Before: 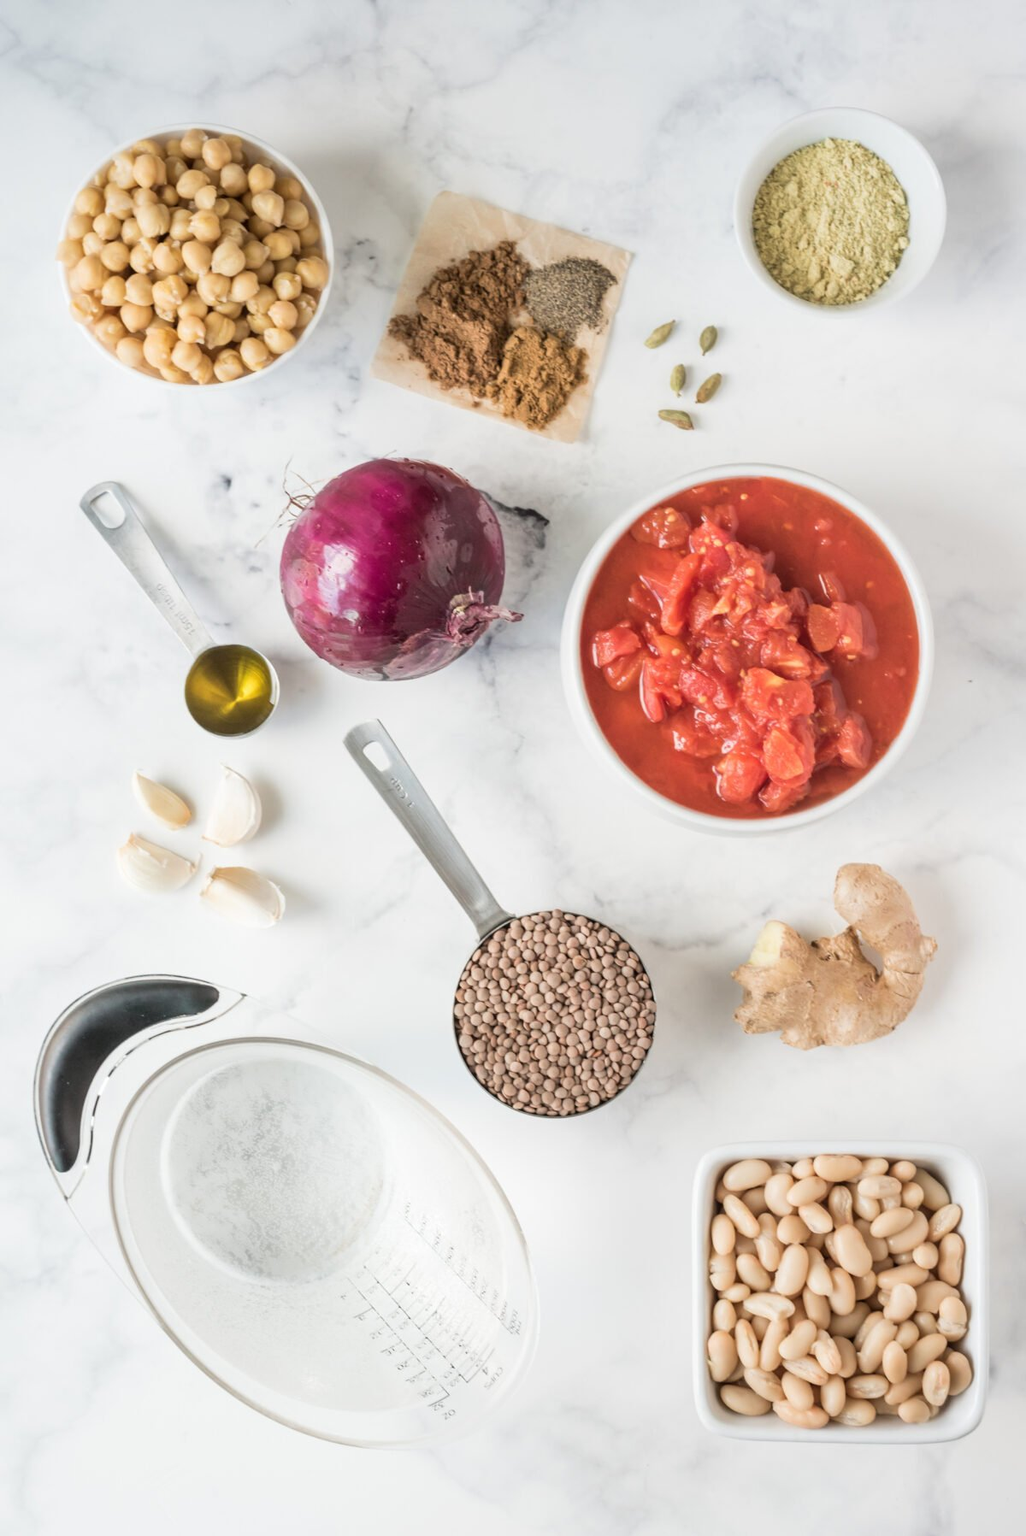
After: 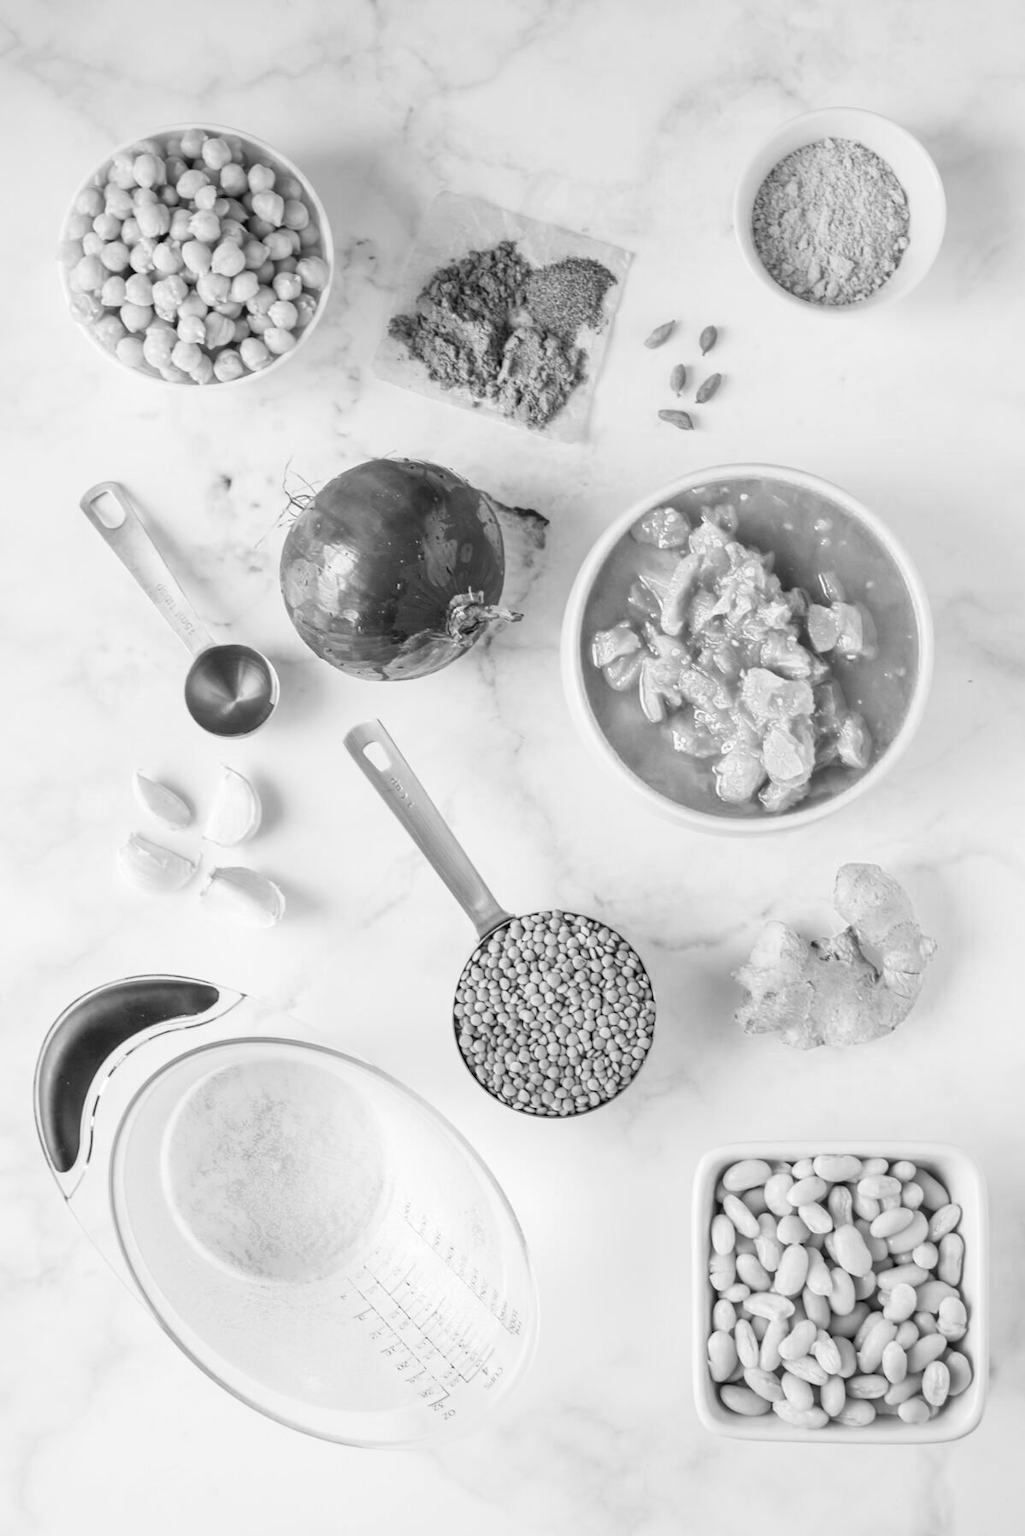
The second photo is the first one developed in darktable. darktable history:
color zones: curves: ch0 [(0.004, 0.588) (0.116, 0.636) (0.259, 0.476) (0.423, 0.464) (0.75, 0.5)]; ch1 [(0, 0) (0.143, 0) (0.286, 0) (0.429, 0) (0.571, 0) (0.714, 0) (0.857, 0)]
tone equalizer: edges refinement/feathering 500, mask exposure compensation -1.57 EV, preserve details no
